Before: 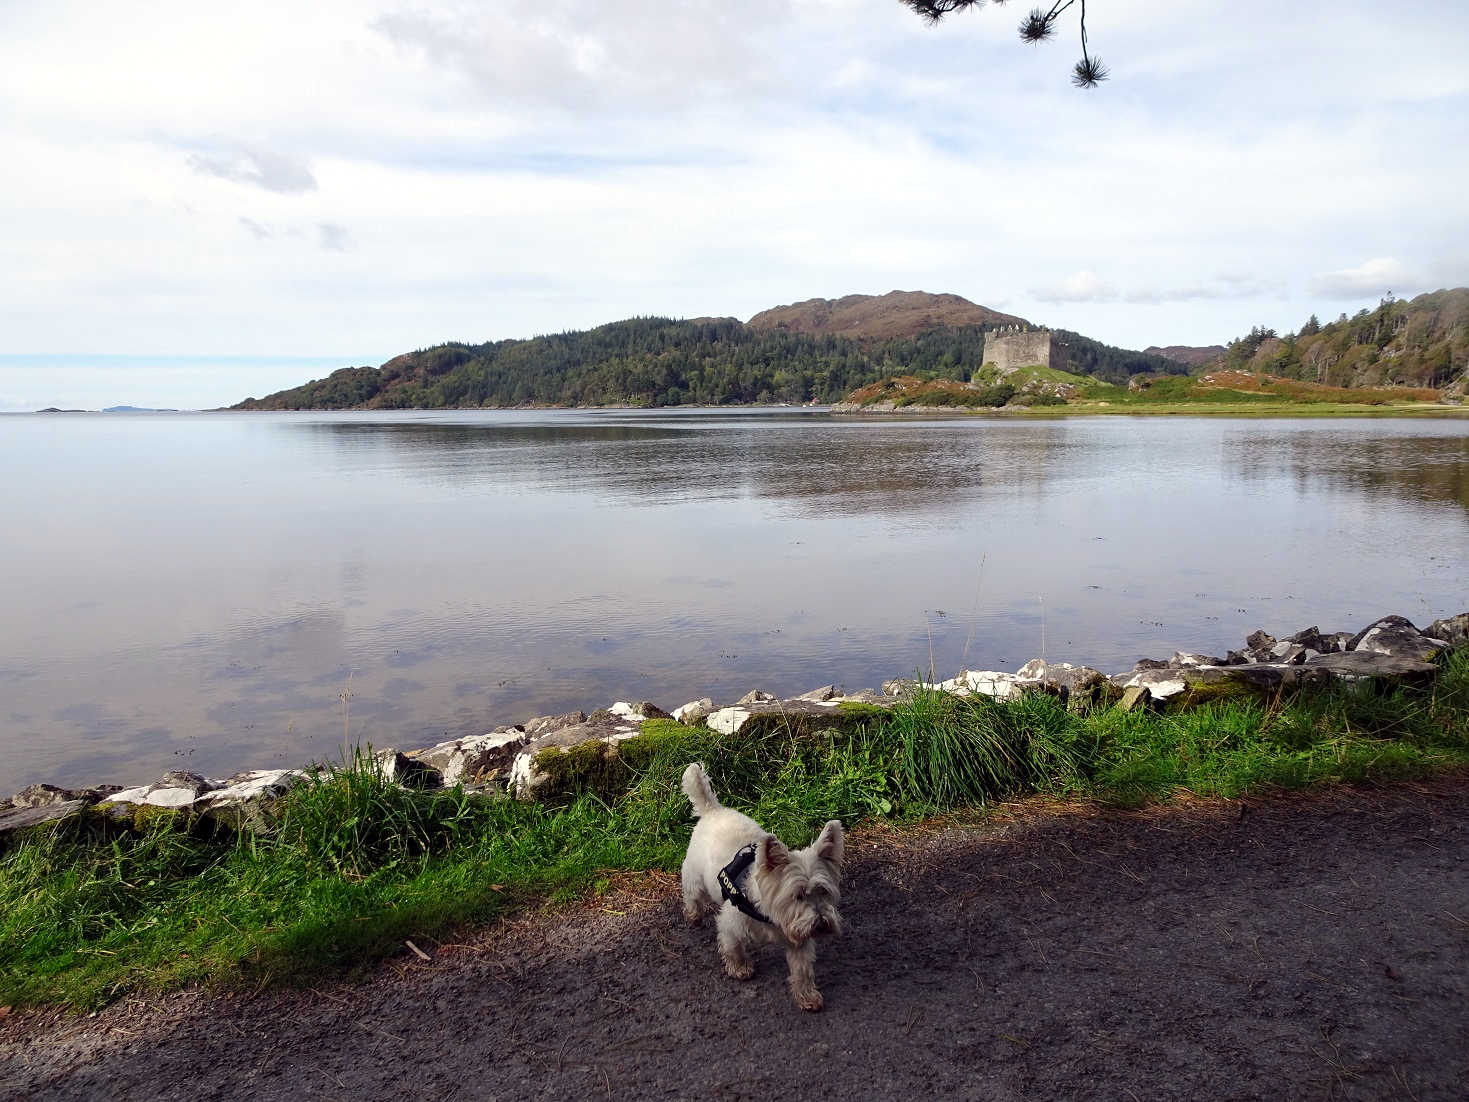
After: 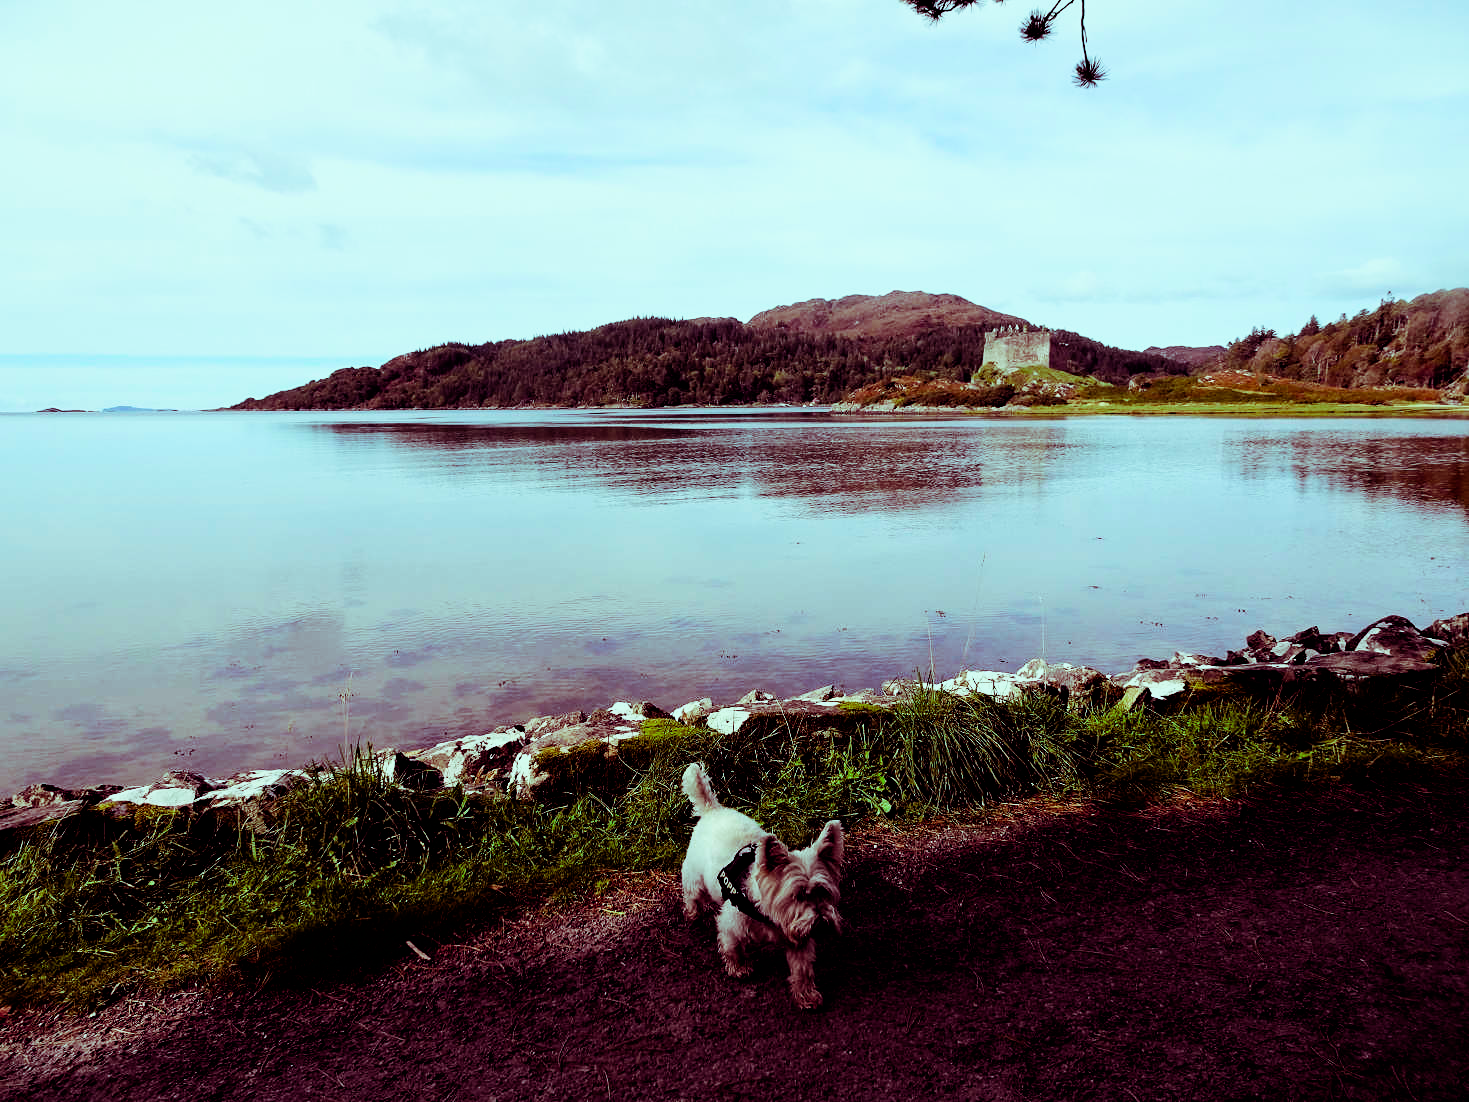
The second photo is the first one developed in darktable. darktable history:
color balance rgb: shadows lift › luminance -18.969%, shadows lift › chroma 35.246%, highlights gain › chroma 5.297%, highlights gain › hue 197.13°, global offset › luminance -0.321%, global offset › chroma 0.117%, global offset › hue 162.18°, perceptual saturation grading › global saturation 25.178%, perceptual brilliance grading › global brilliance 14.411%, perceptual brilliance grading › shadows -35.263%
filmic rgb: black relative exposure -5.1 EV, white relative exposure 3.97 EV, threshold 3.04 EV, hardness 2.9, contrast 1.297, highlights saturation mix -29.05%, enable highlight reconstruction true
